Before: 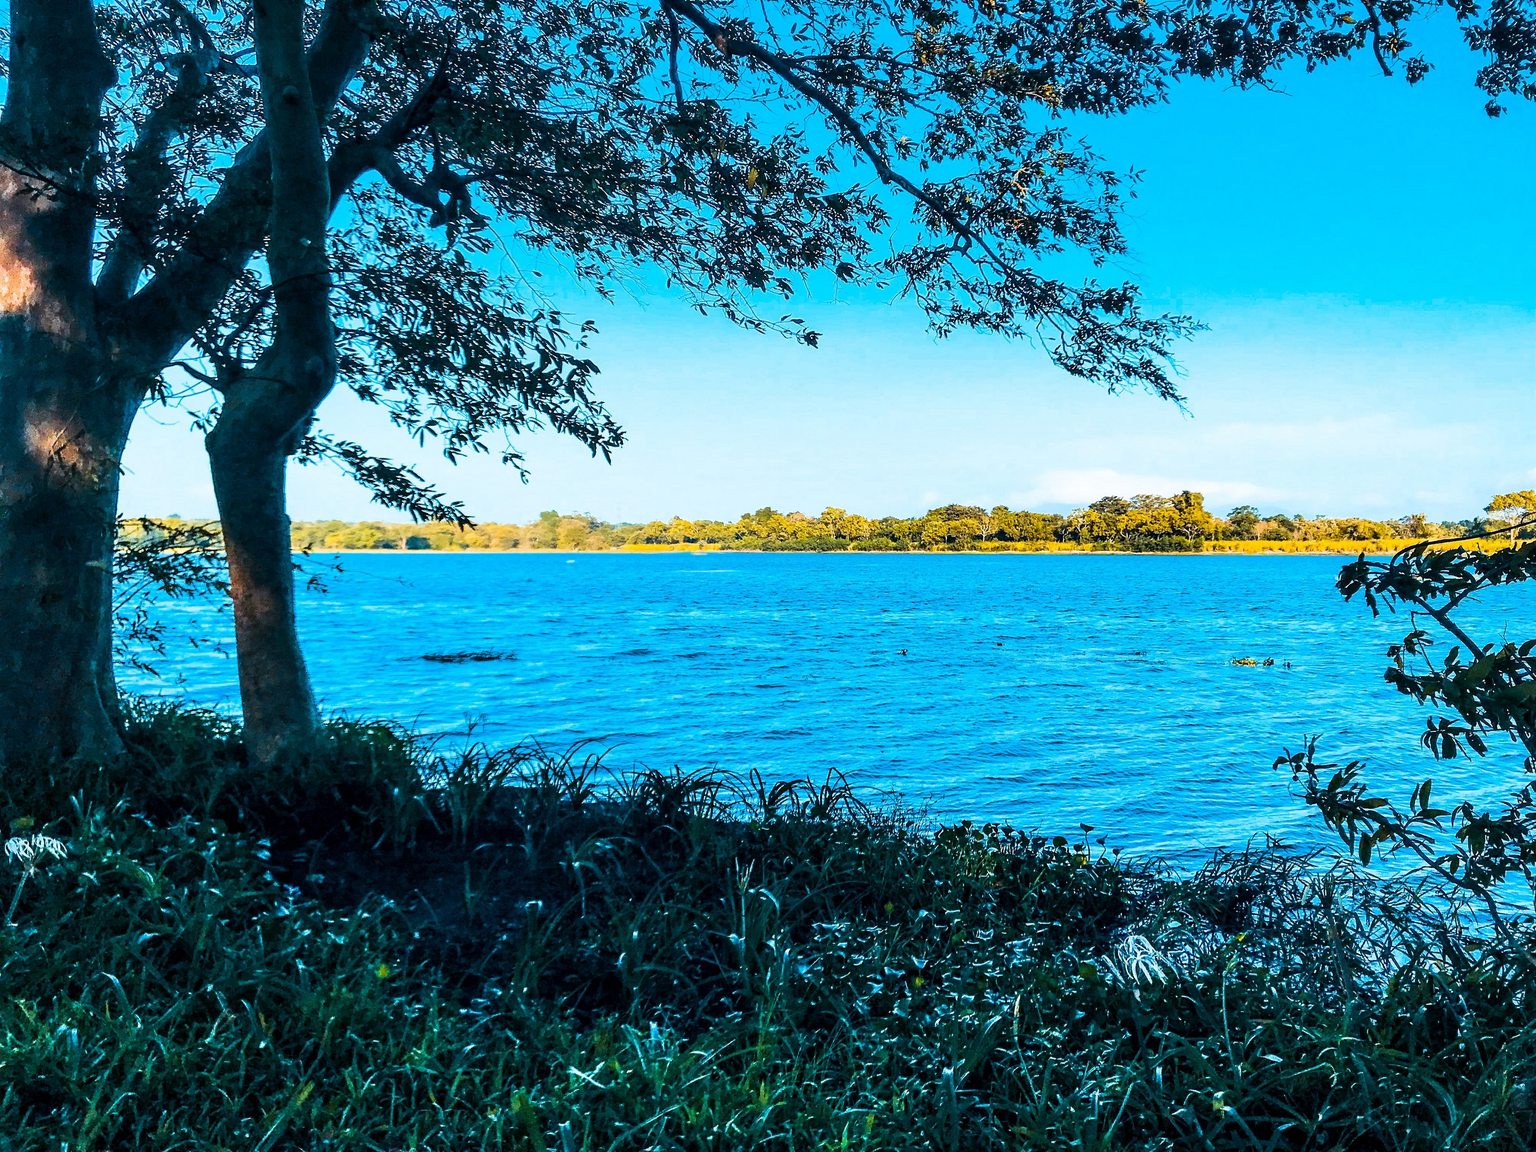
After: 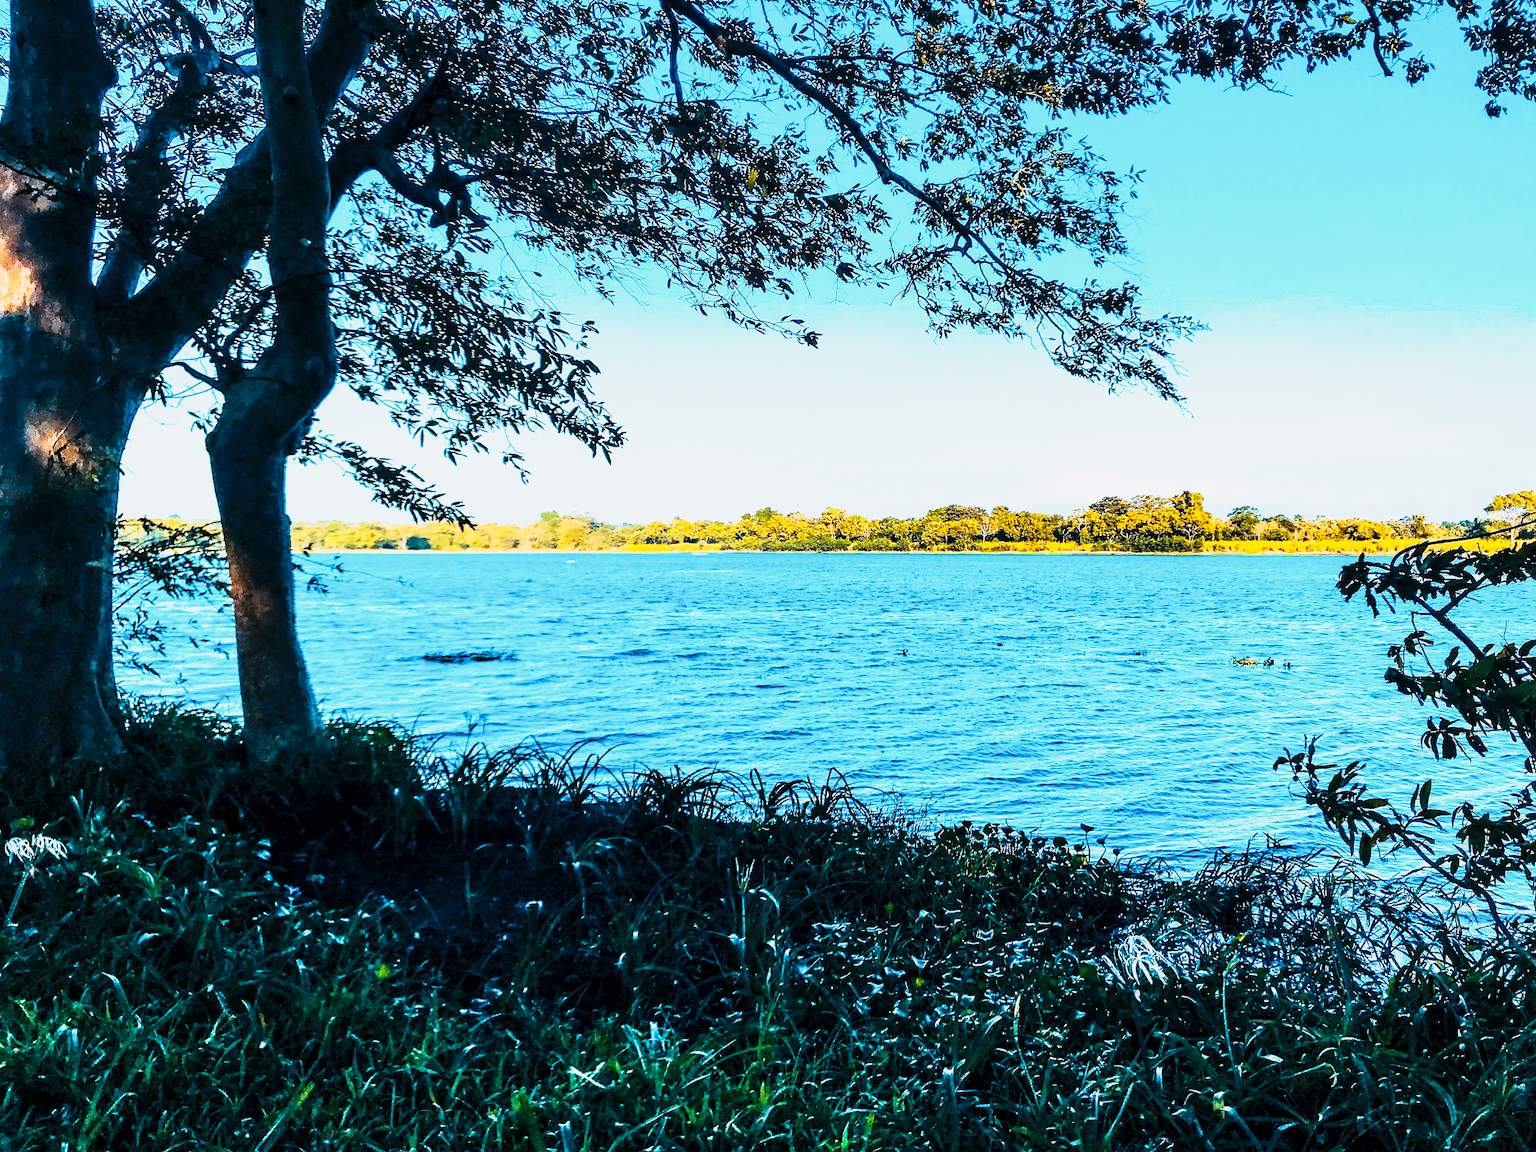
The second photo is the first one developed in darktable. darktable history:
tone curve: curves: ch0 [(0, 0) (0.046, 0.031) (0.163, 0.114) (0.391, 0.432) (0.488, 0.561) (0.695, 0.839) (0.785, 0.904) (1, 0.965)]; ch1 [(0, 0) (0.248, 0.252) (0.427, 0.412) (0.482, 0.462) (0.499, 0.499) (0.518, 0.518) (0.535, 0.577) (0.585, 0.623) (0.679, 0.743) (0.788, 0.809) (1, 1)]; ch2 [(0, 0) (0.313, 0.262) (0.427, 0.417) (0.473, 0.47) (0.503, 0.503) (0.523, 0.515) (0.557, 0.596) (0.598, 0.646) (0.708, 0.771) (1, 1)], preserve colors none
